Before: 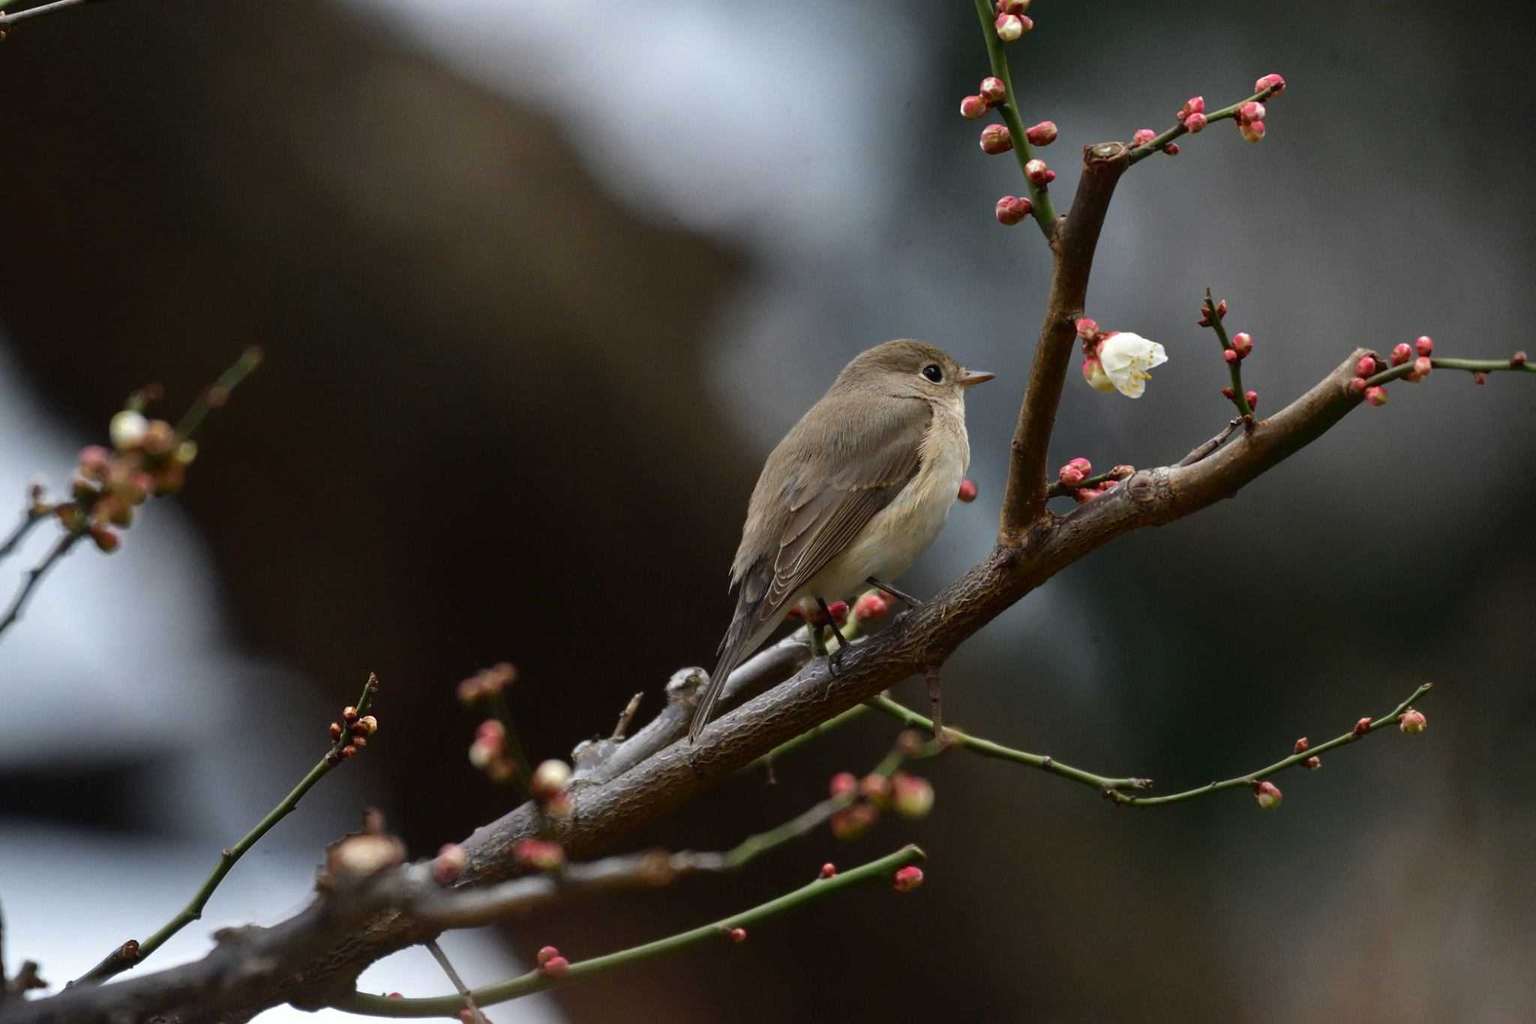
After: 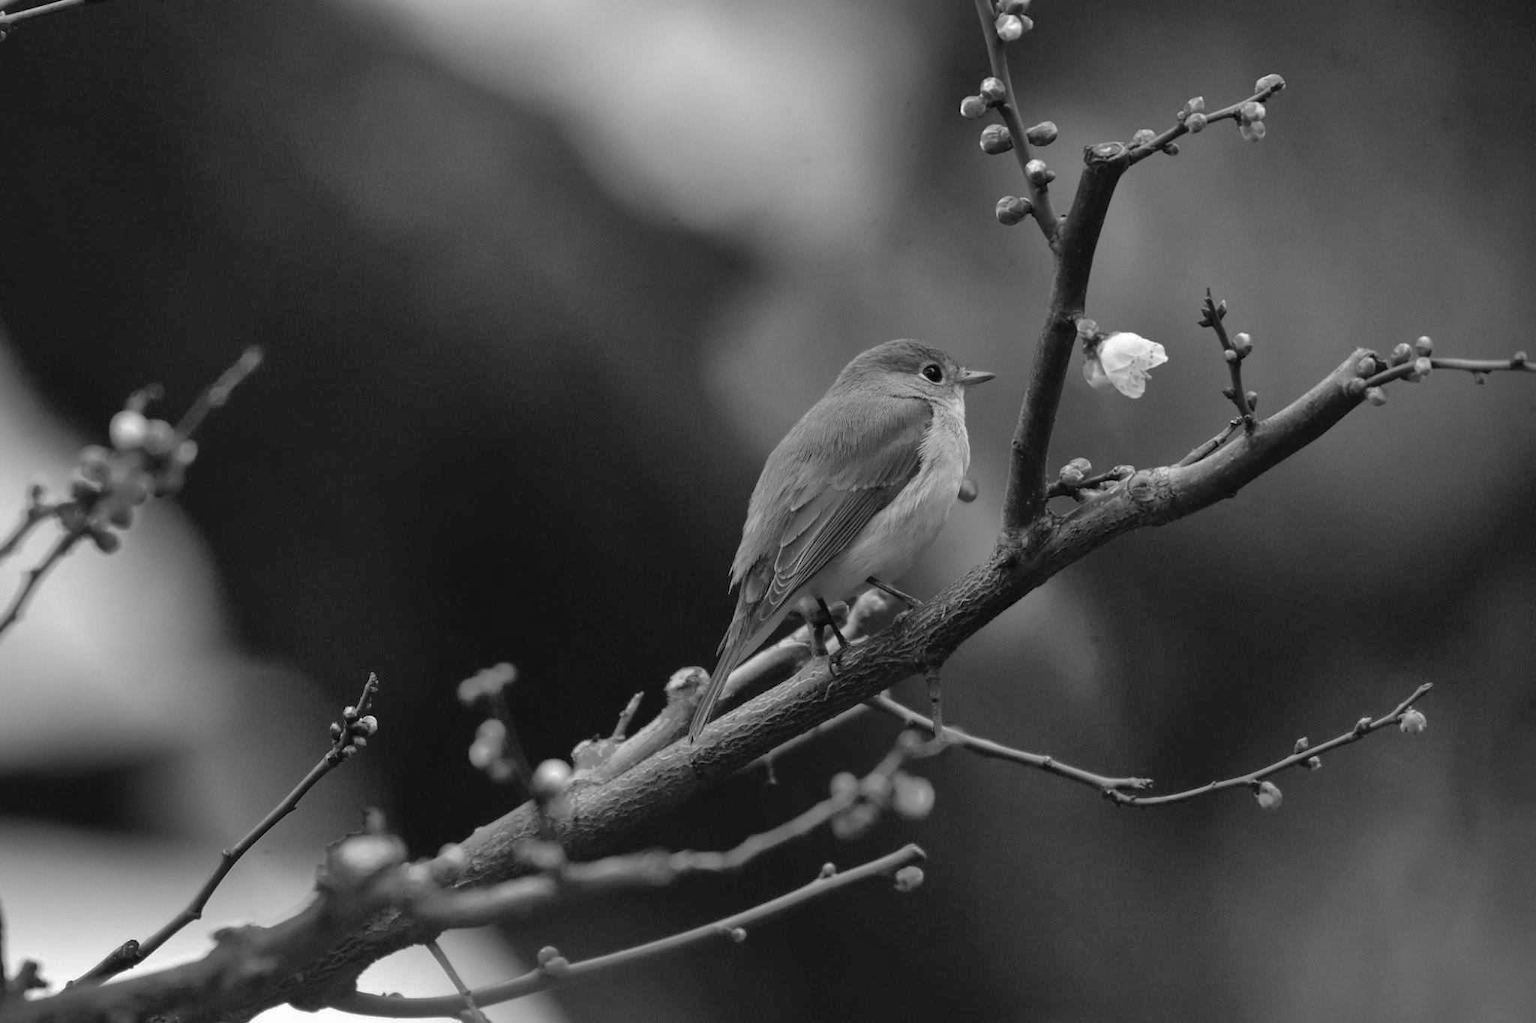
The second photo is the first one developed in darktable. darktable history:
shadows and highlights: on, module defaults
monochrome: size 1
